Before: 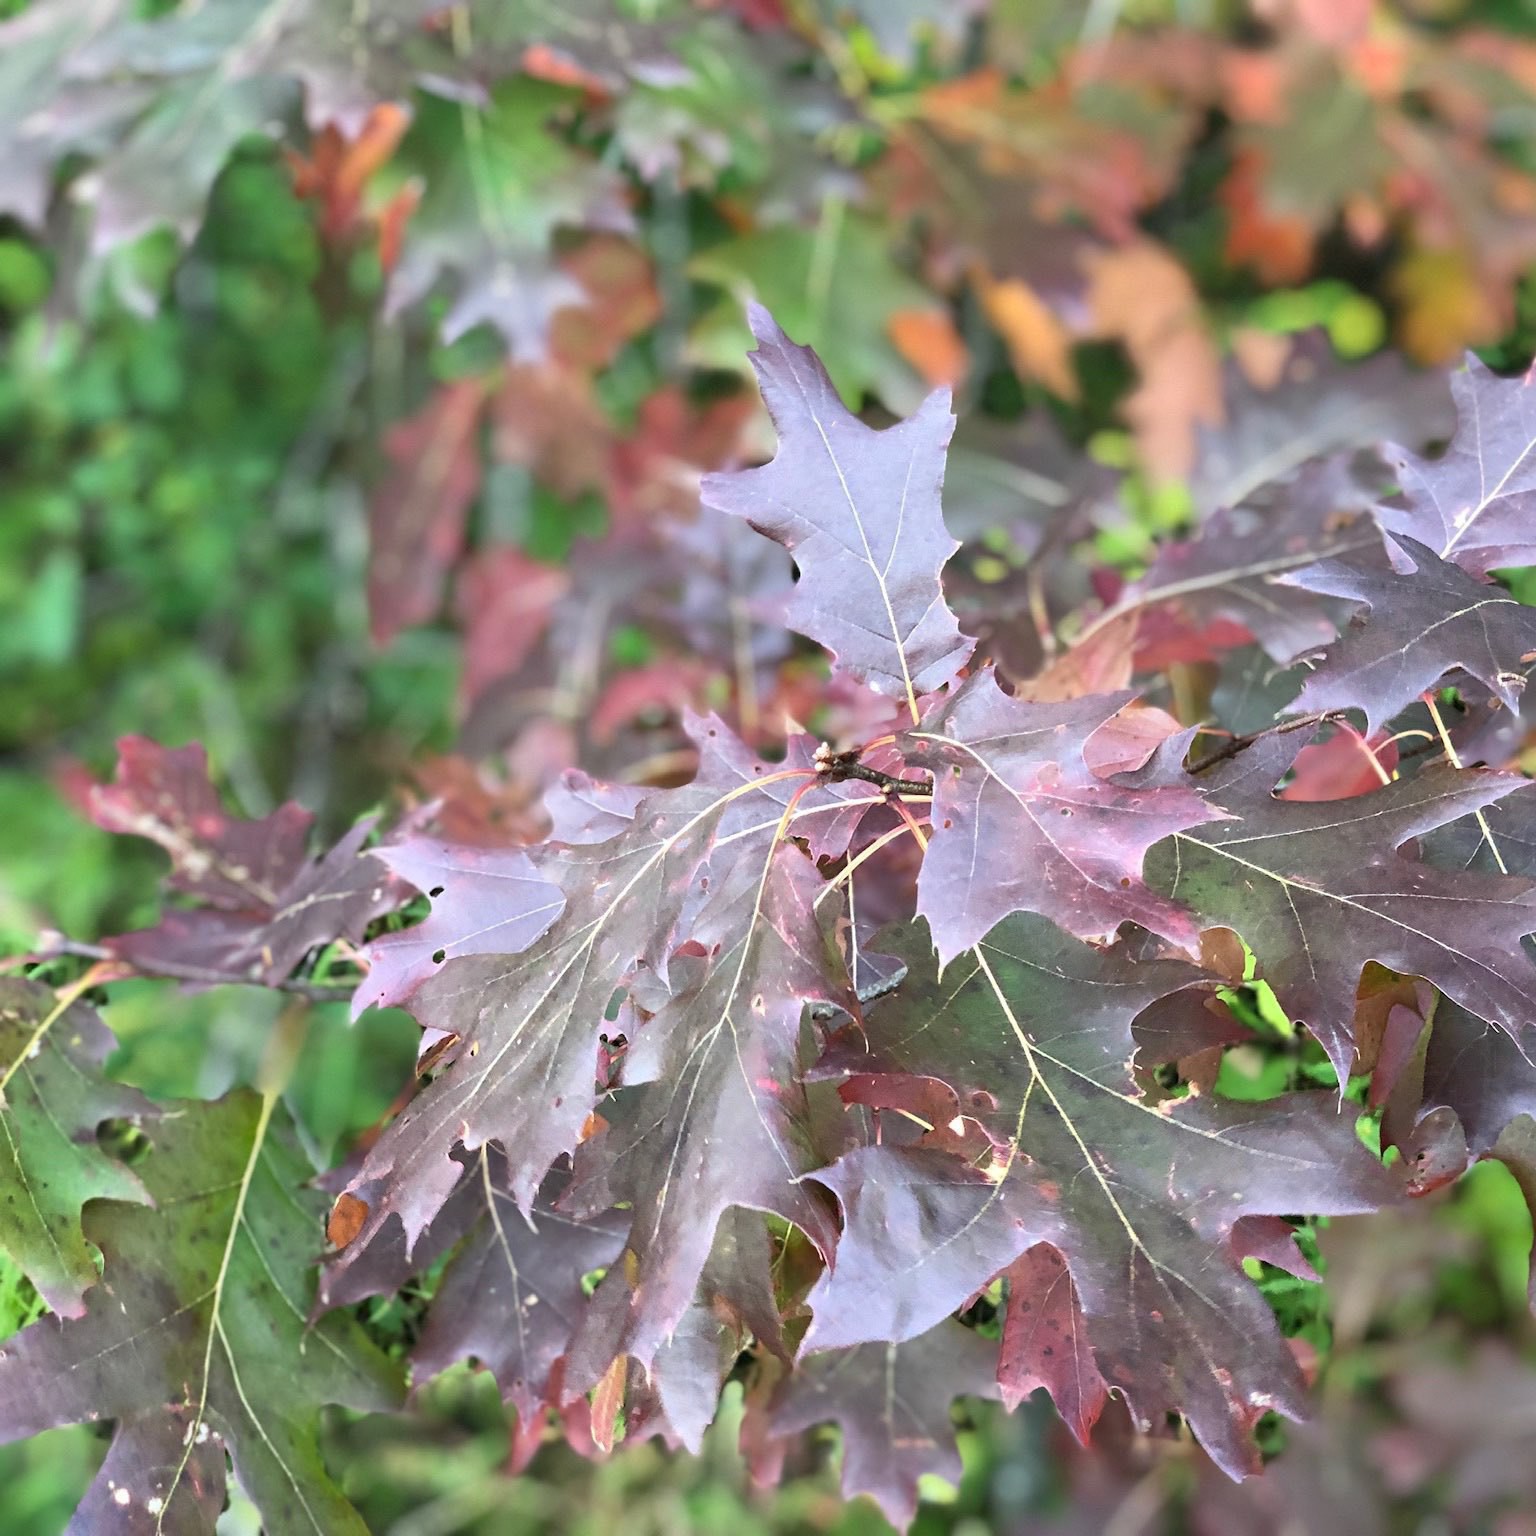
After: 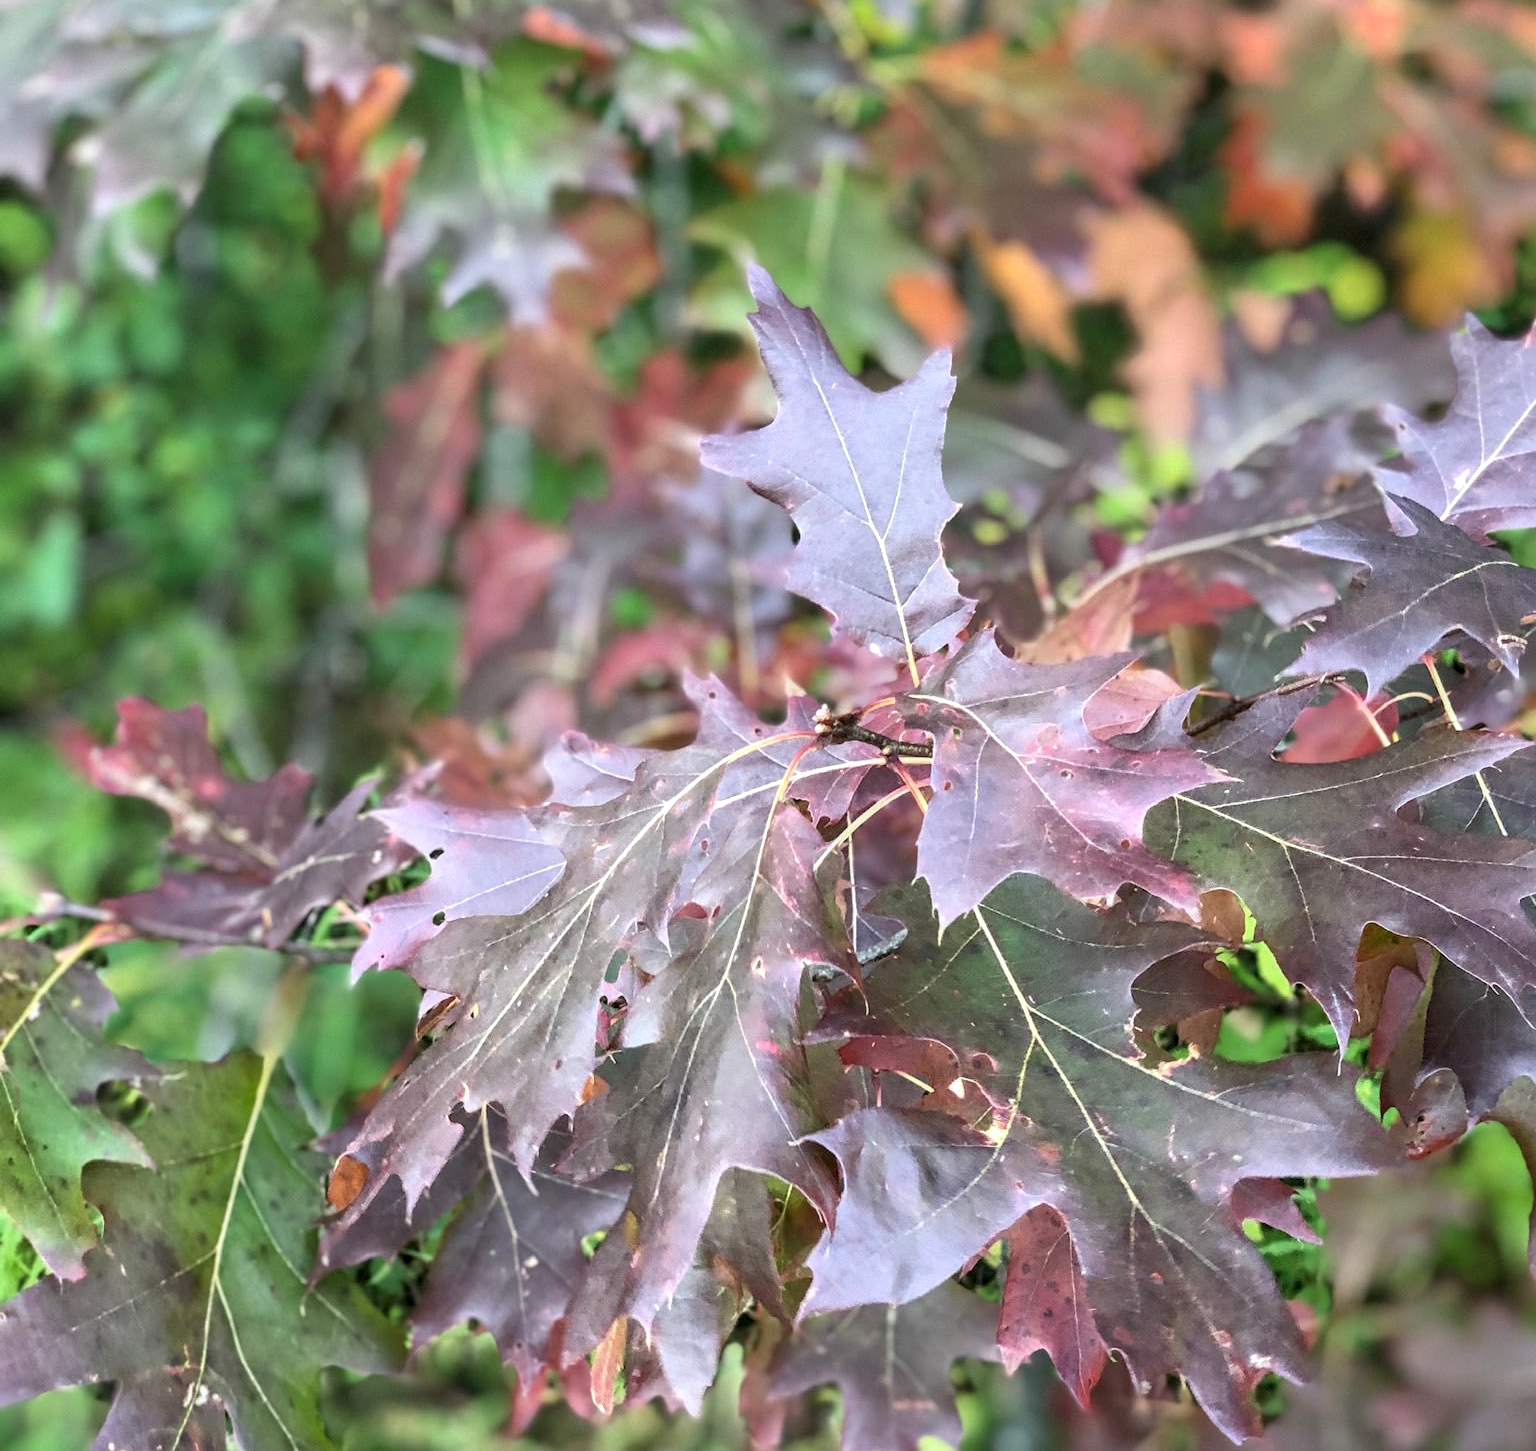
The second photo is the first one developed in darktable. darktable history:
local contrast: on, module defaults
crop and rotate: top 2.479%, bottom 3.018%
